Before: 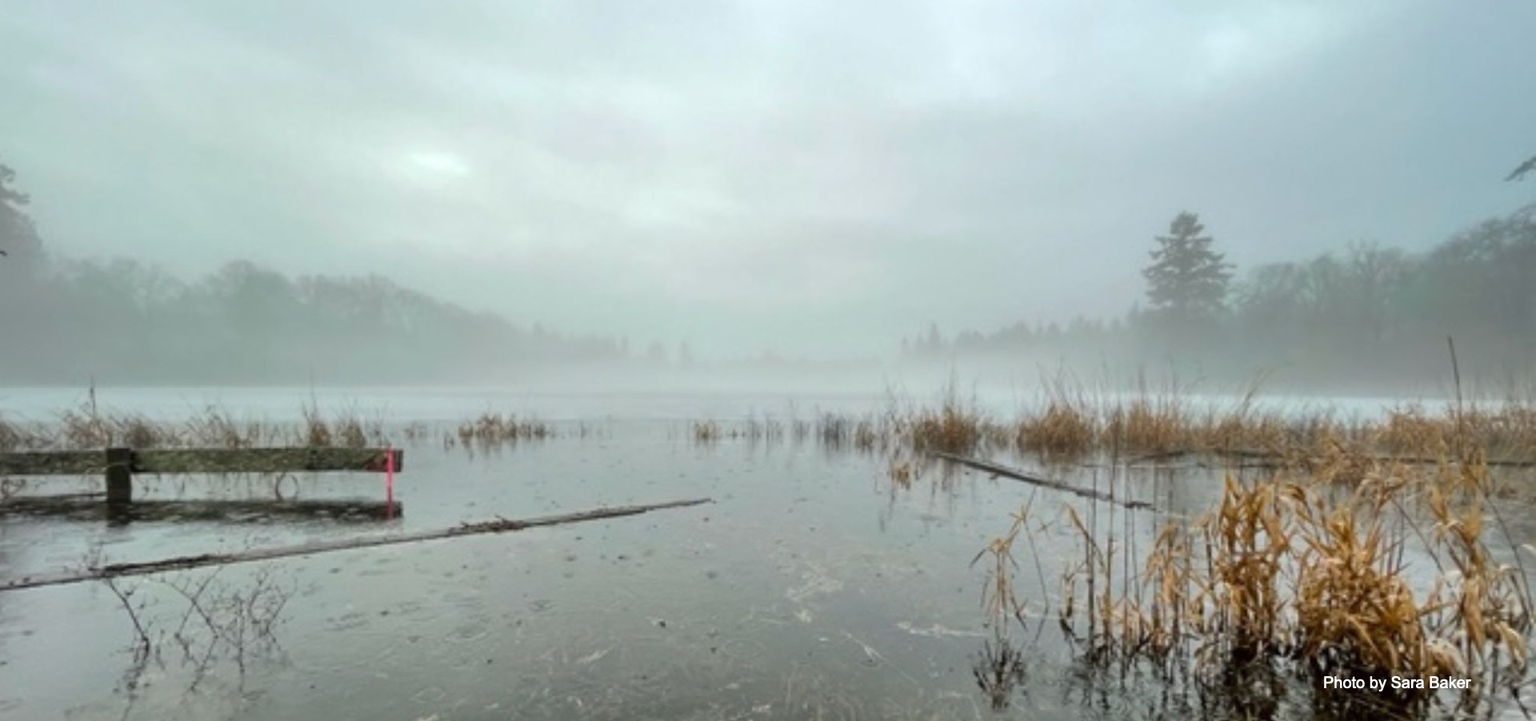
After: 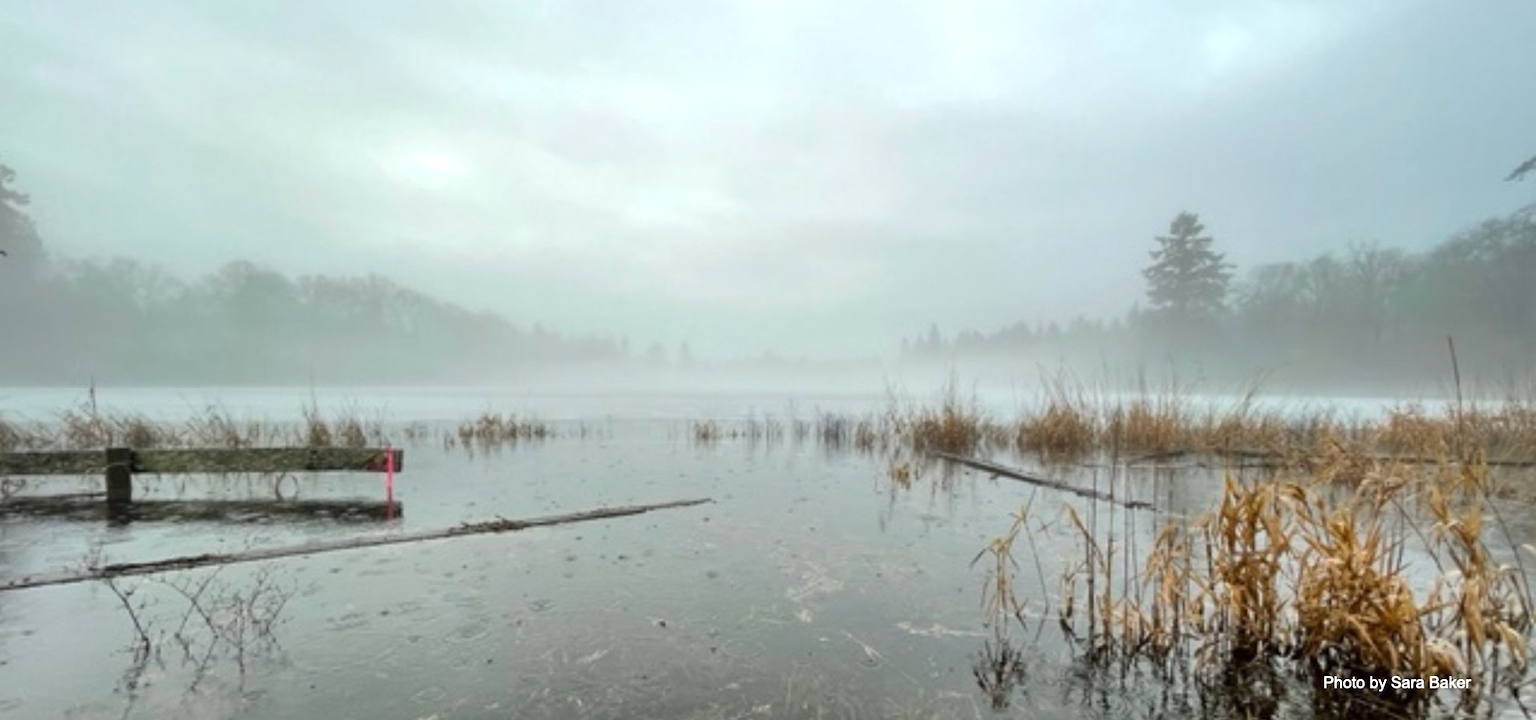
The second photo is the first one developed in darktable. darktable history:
exposure: exposure 0.207 EV, compensate highlight preservation false
